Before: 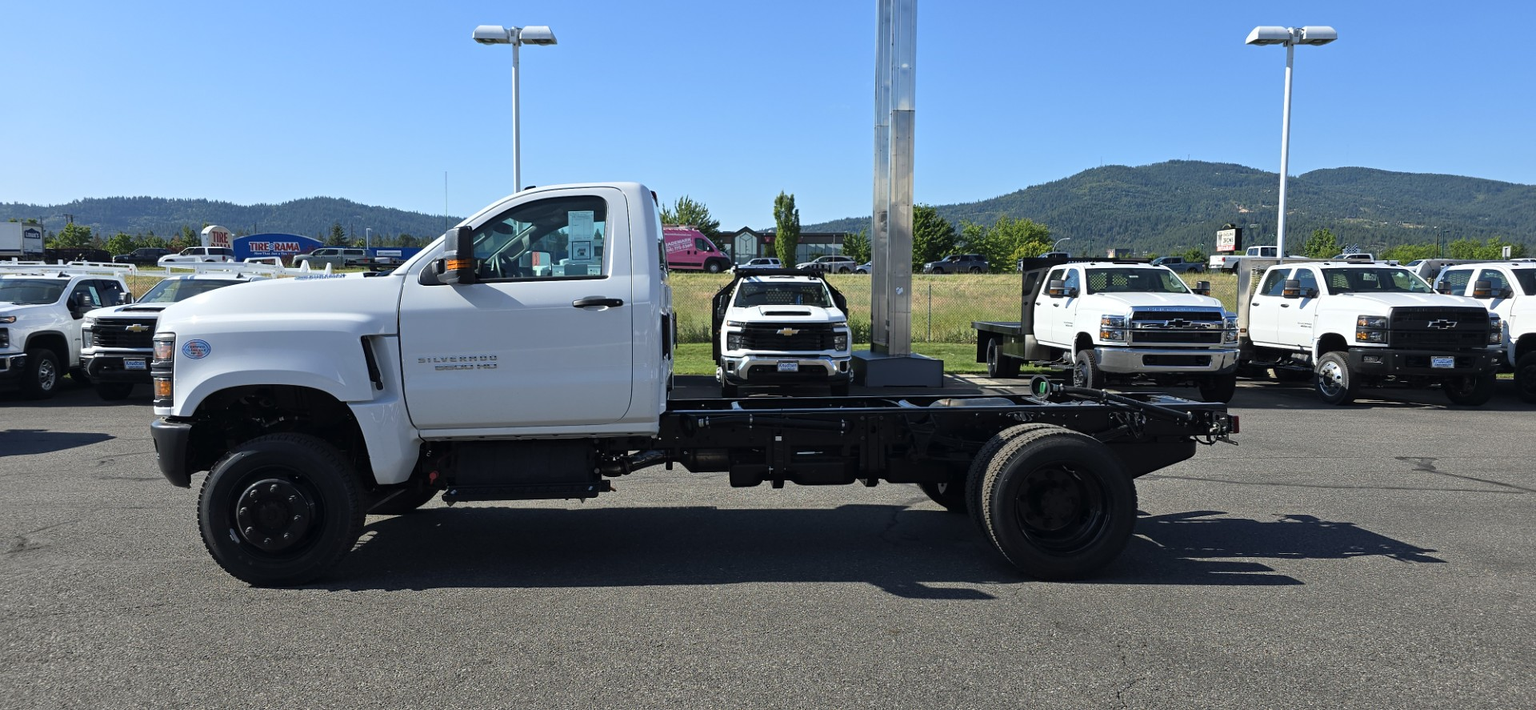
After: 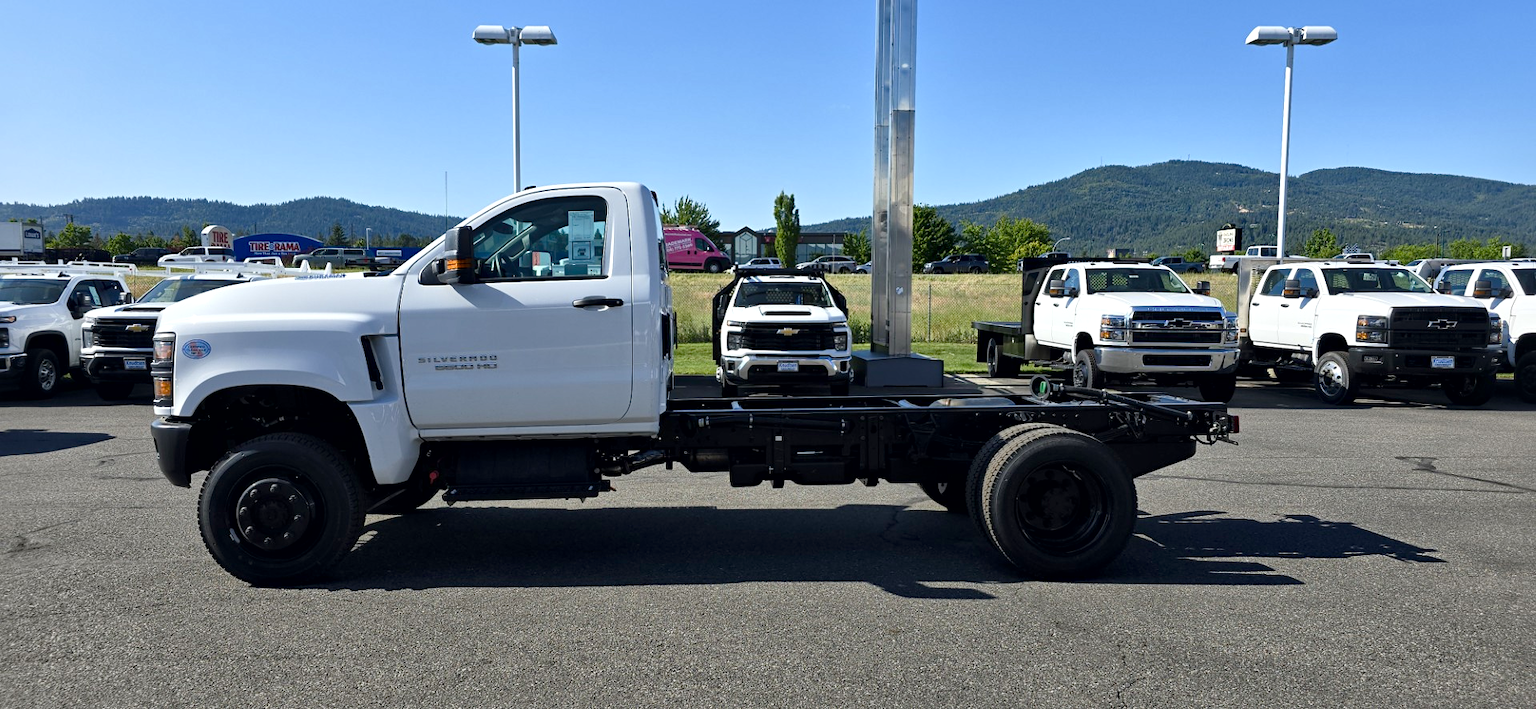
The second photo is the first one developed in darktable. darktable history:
color balance rgb: perceptual saturation grading › global saturation 20%, perceptual saturation grading › highlights -25%, perceptual saturation grading › shadows 25%
tone equalizer: on, module defaults
local contrast: mode bilateral grid, contrast 25, coarseness 60, detail 151%, midtone range 0.2
